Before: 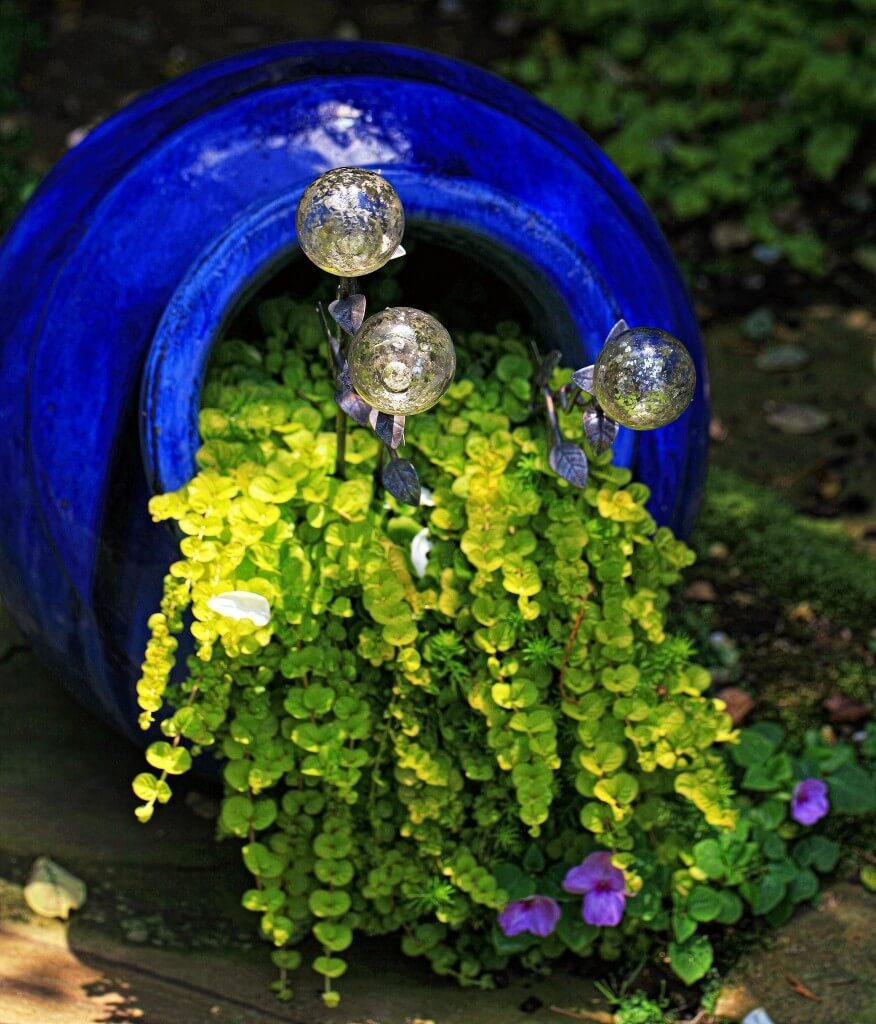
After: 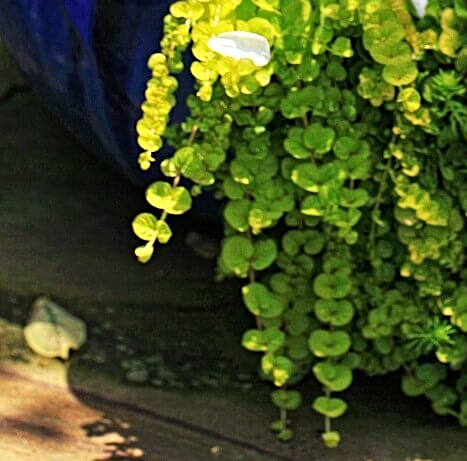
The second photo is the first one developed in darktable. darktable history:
crop and rotate: top 54.778%, right 46.61%, bottom 0.159%
sharpen: on, module defaults
shadows and highlights: shadows 20.55, highlights -20.99, soften with gaussian
